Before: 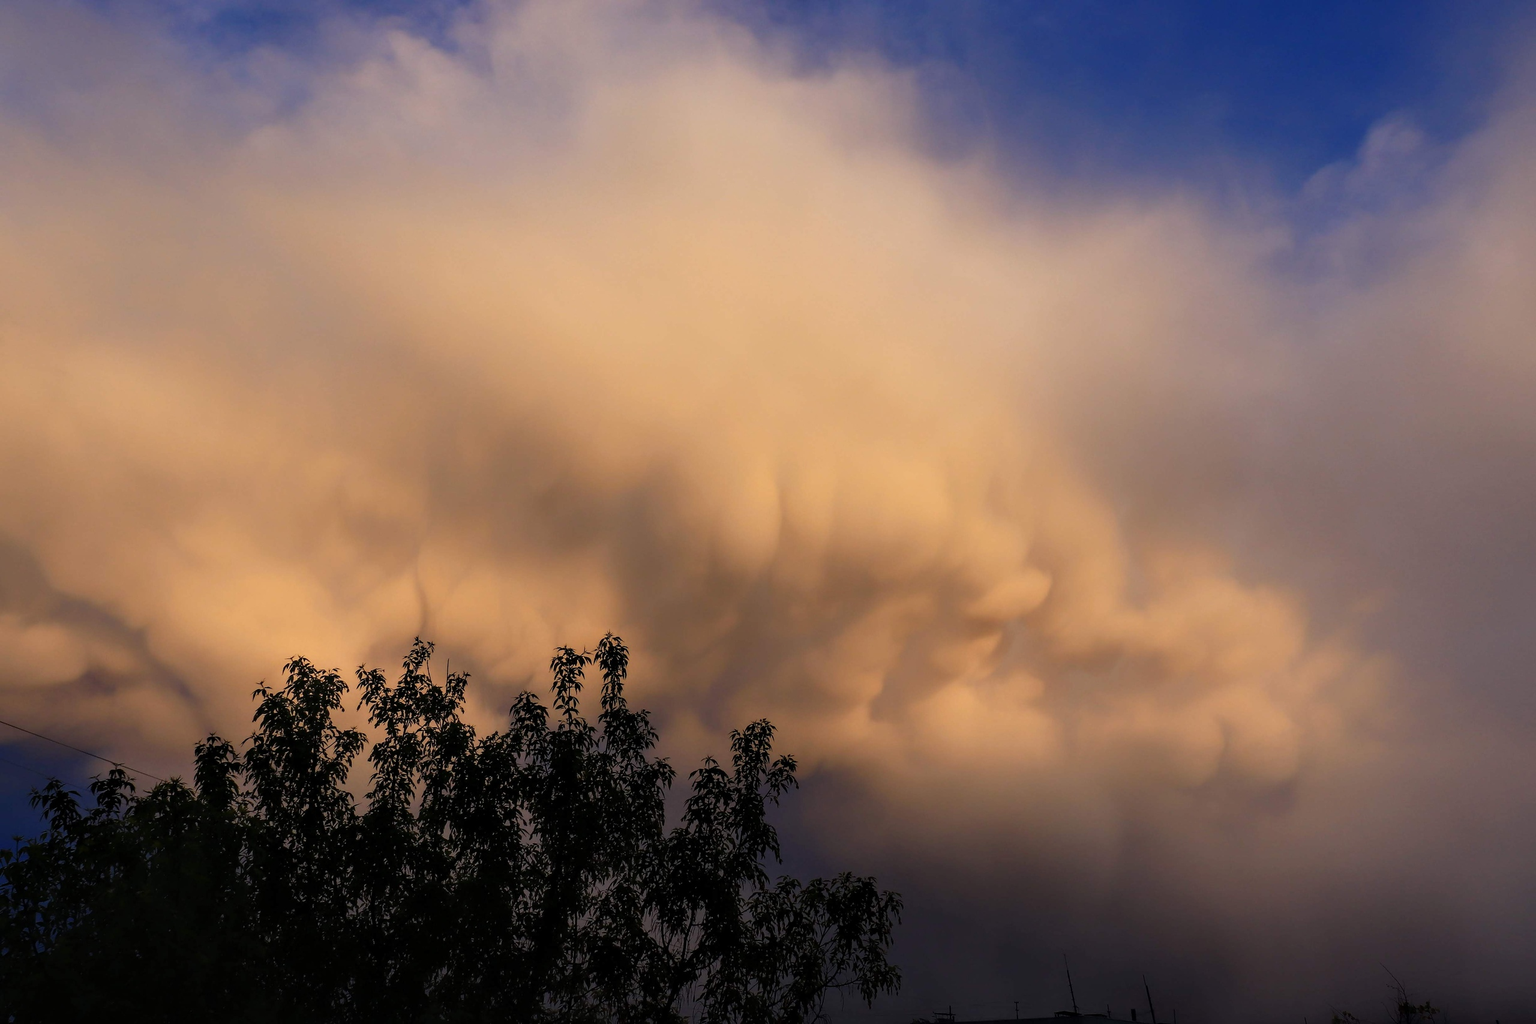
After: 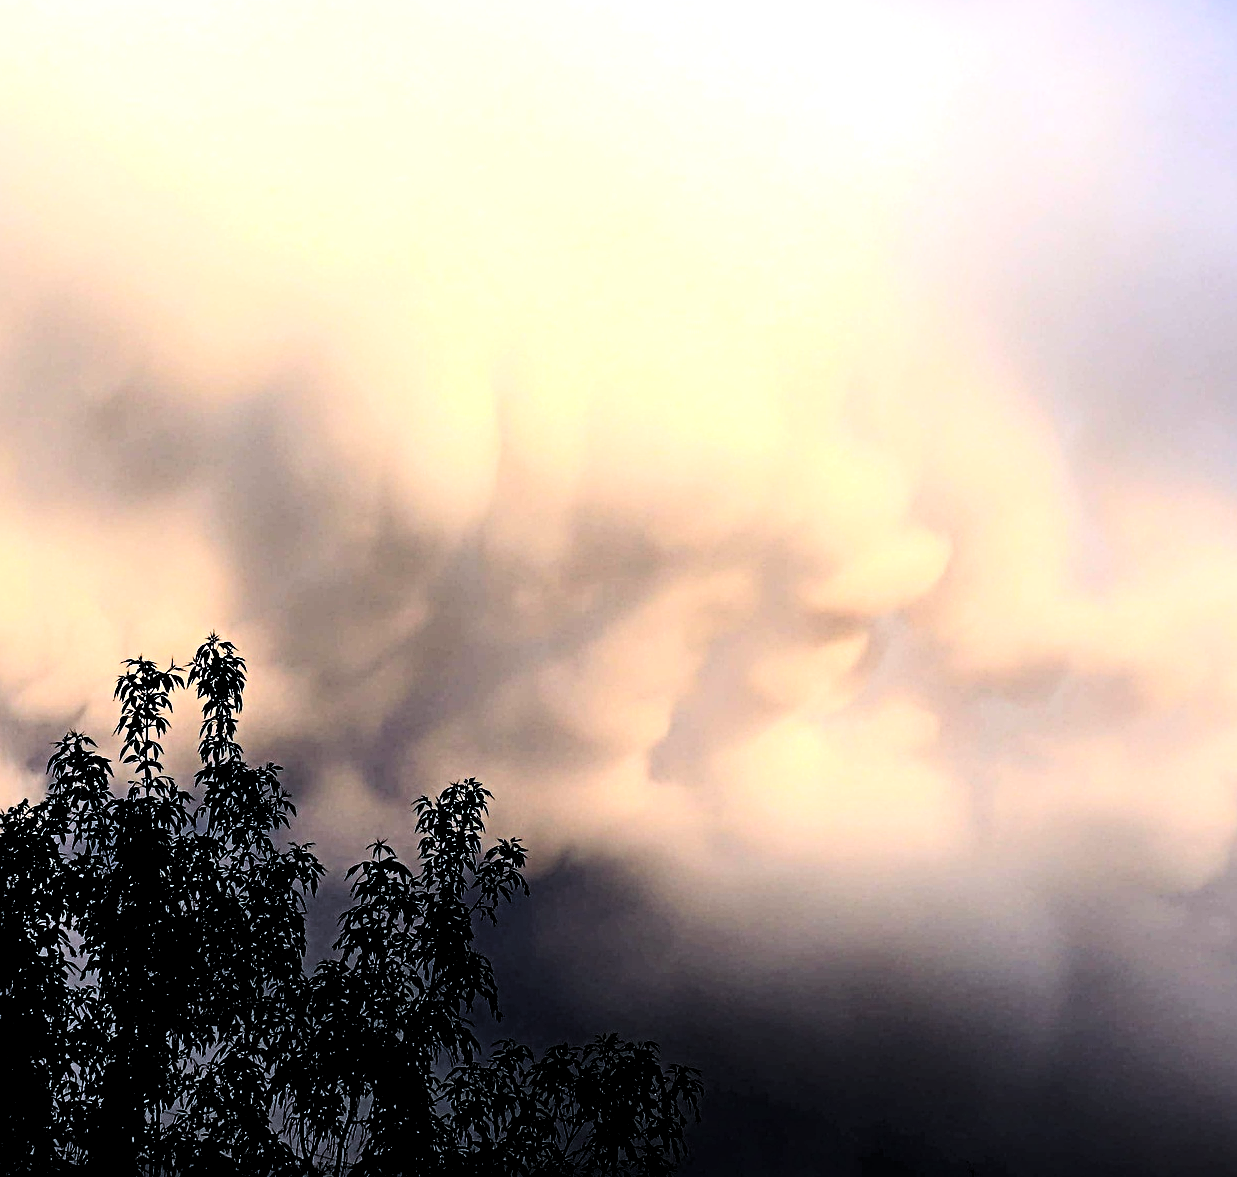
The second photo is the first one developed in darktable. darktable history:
contrast brightness saturation: contrast 0.294
exposure: black level correction 0, exposure 1.281 EV, compensate highlight preservation false
color calibration: x 0.398, y 0.386, temperature 3705.27 K
levels: levels [0.116, 0.574, 1]
crop: left 31.329%, top 24.598%, right 20.35%, bottom 6.401%
sharpen: radius 4.831
